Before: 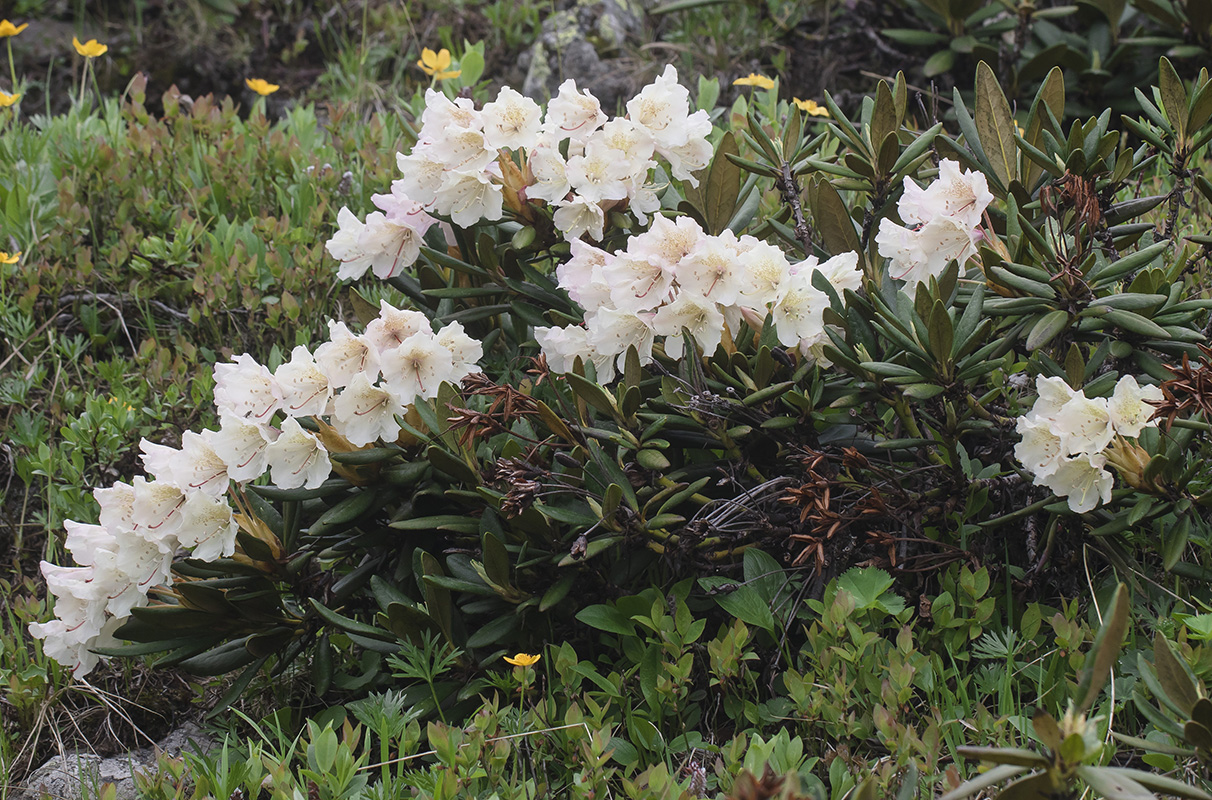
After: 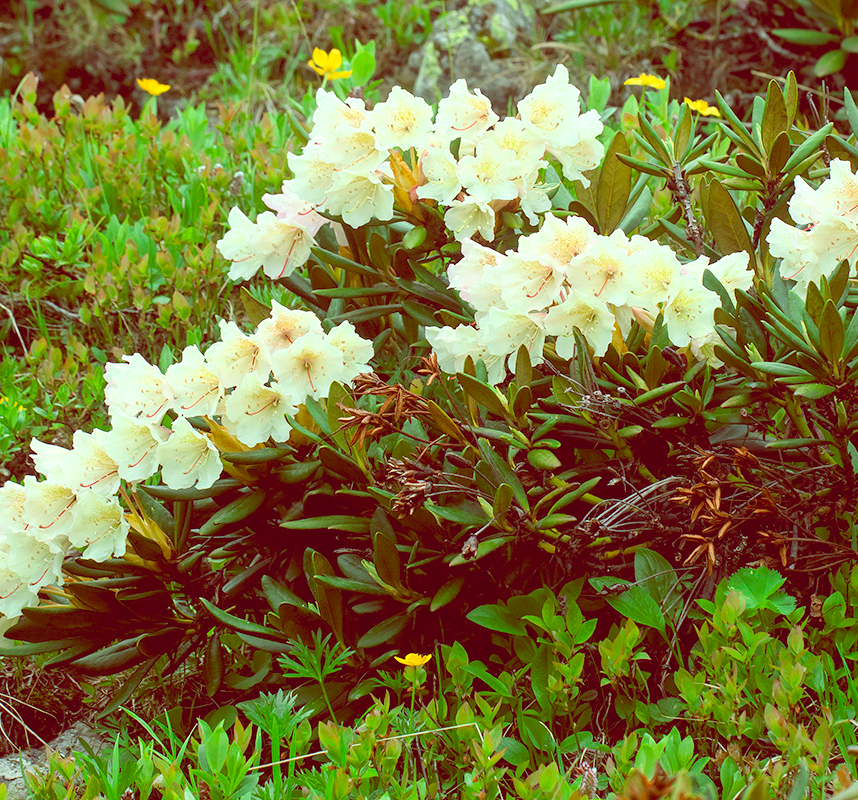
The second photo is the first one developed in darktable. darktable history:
crop and rotate: left 9.061%, right 20.142%
color balance: lift [1, 1.015, 0.987, 0.985], gamma [1, 0.959, 1.042, 0.958], gain [0.927, 0.938, 1.072, 0.928], contrast 1.5%
contrast brightness saturation: contrast 0.07, brightness 0.18, saturation 0.4
exposure: exposure 0.515 EV, compensate highlight preservation false
